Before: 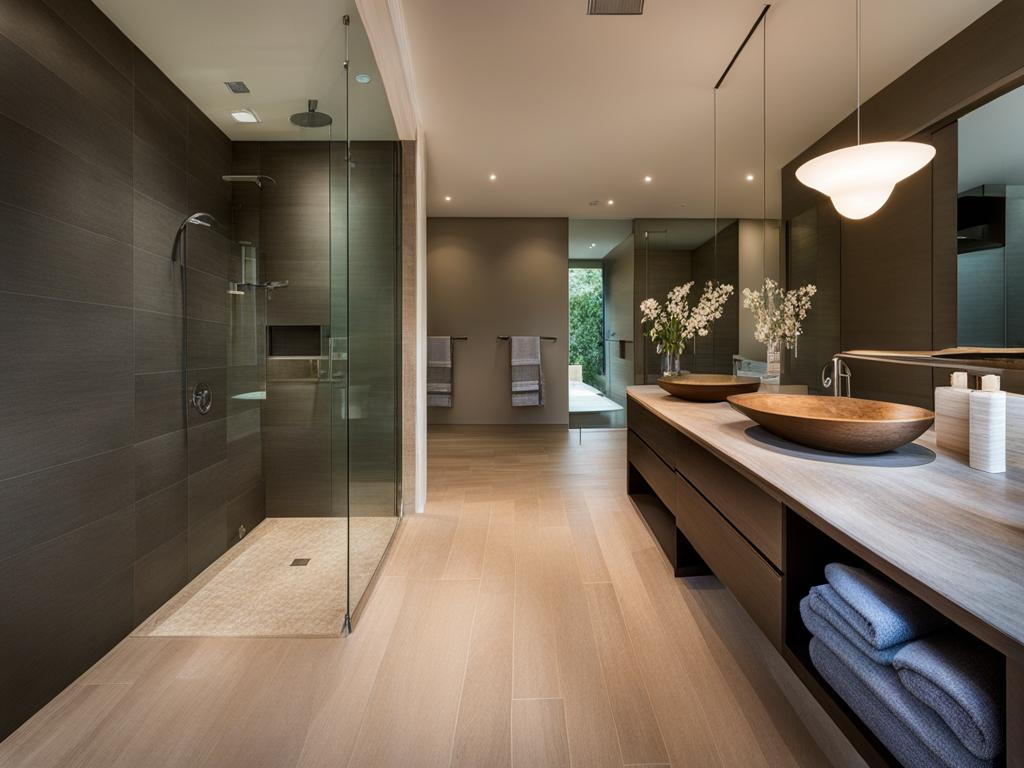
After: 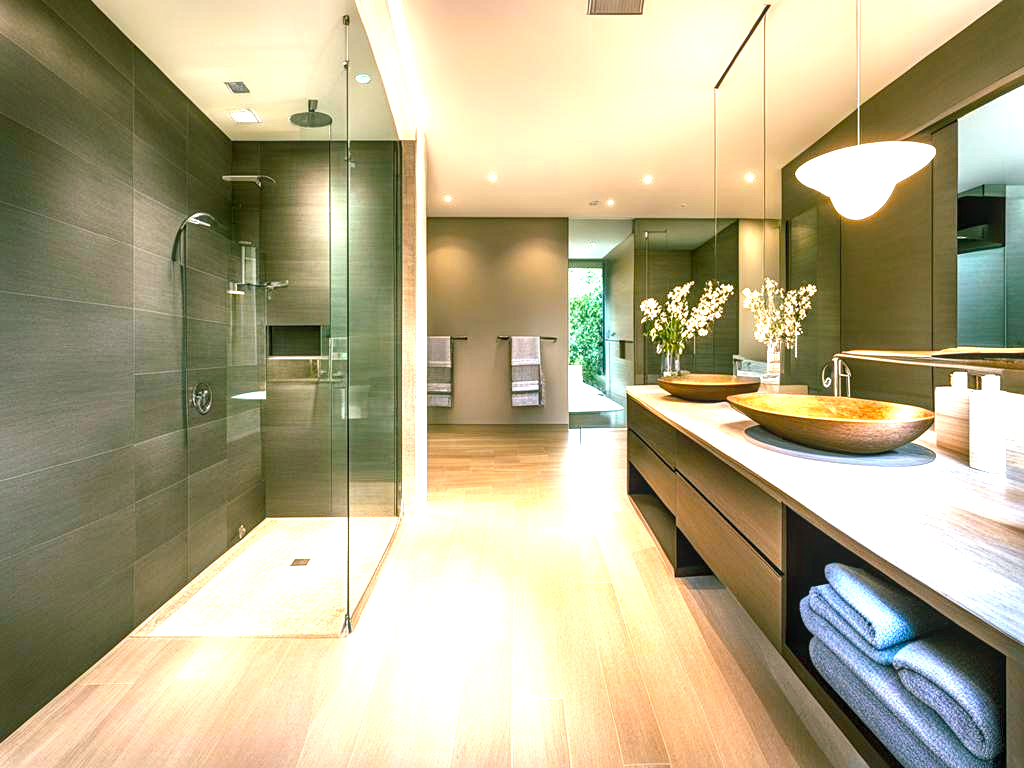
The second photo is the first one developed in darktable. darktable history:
sharpen: amount 0.212
local contrast: on, module defaults
color balance rgb: shadows lift › chroma 11.963%, shadows lift › hue 130.97°, perceptual saturation grading › global saturation 25.835%
exposure: black level correction 0, exposure 1.762 EV, compensate highlight preservation false
